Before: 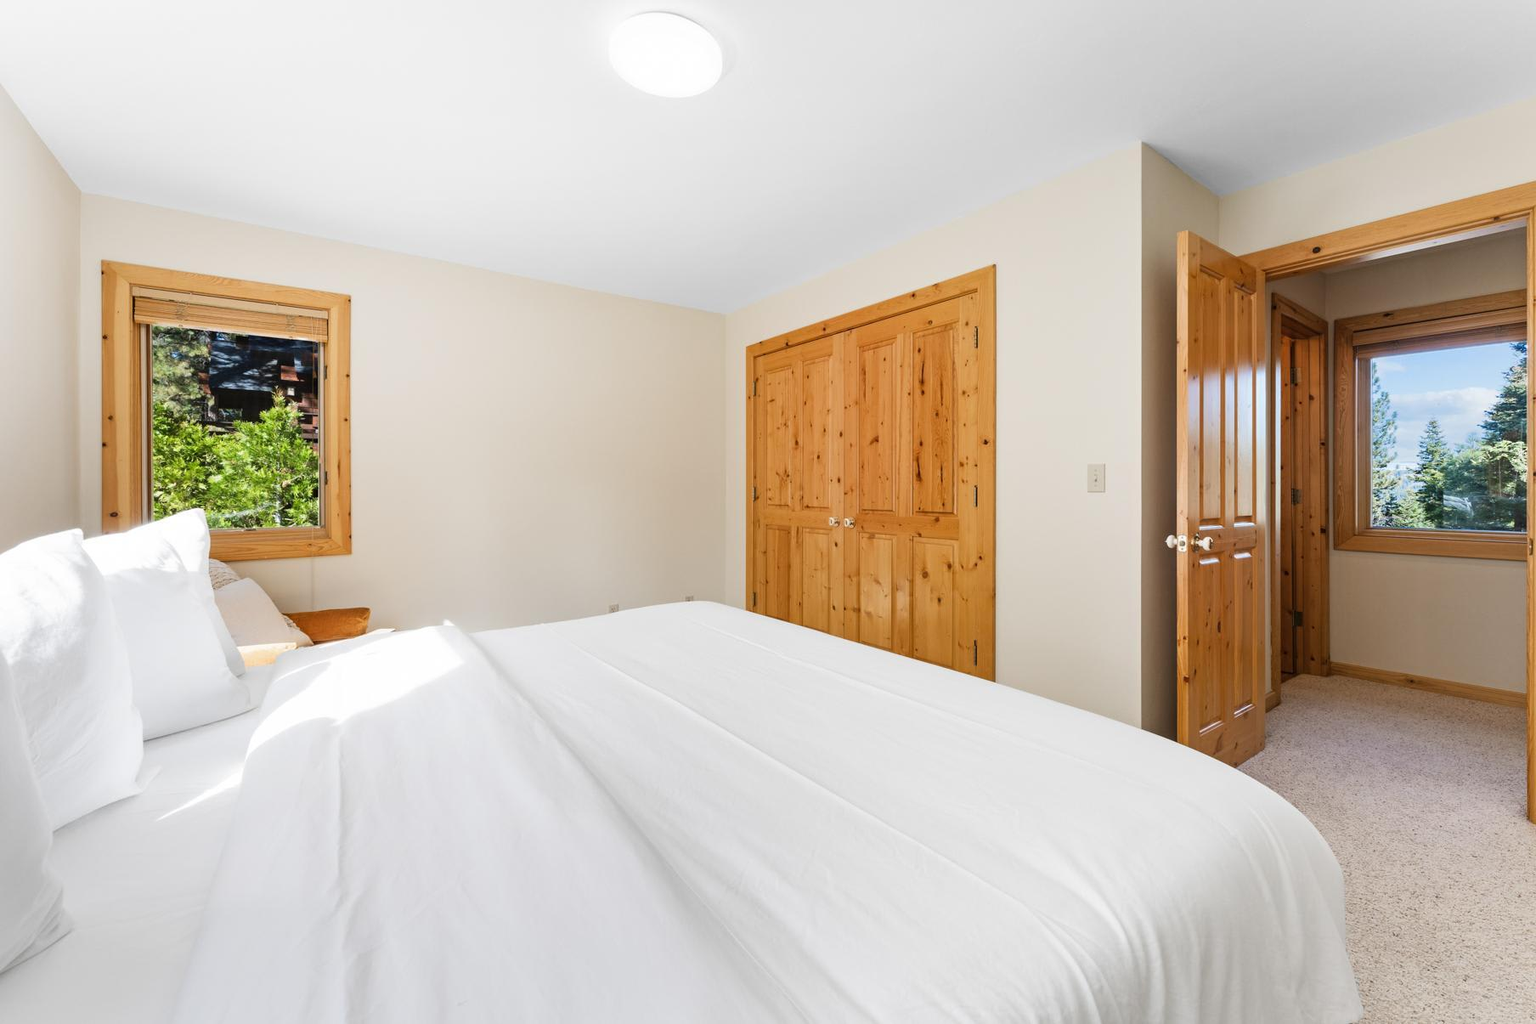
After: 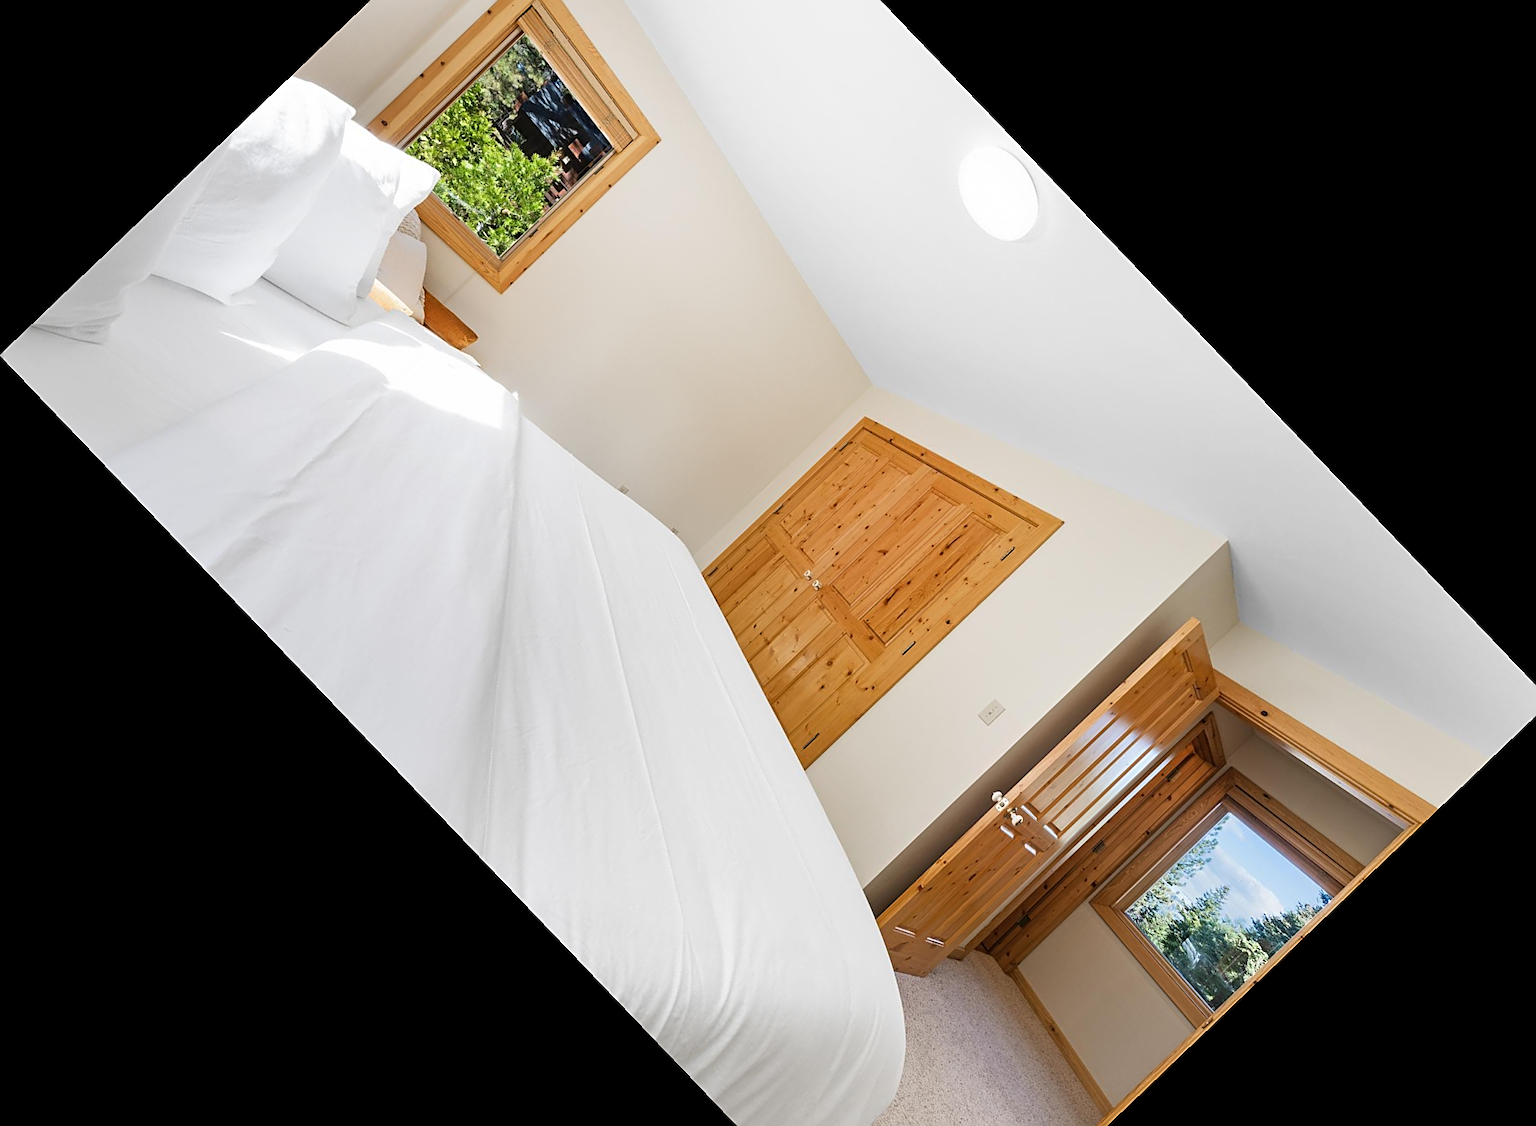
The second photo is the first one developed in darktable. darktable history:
crop and rotate: angle -46.26°, top 16.234%, right 0.912%, bottom 11.704%
sharpen: on, module defaults
